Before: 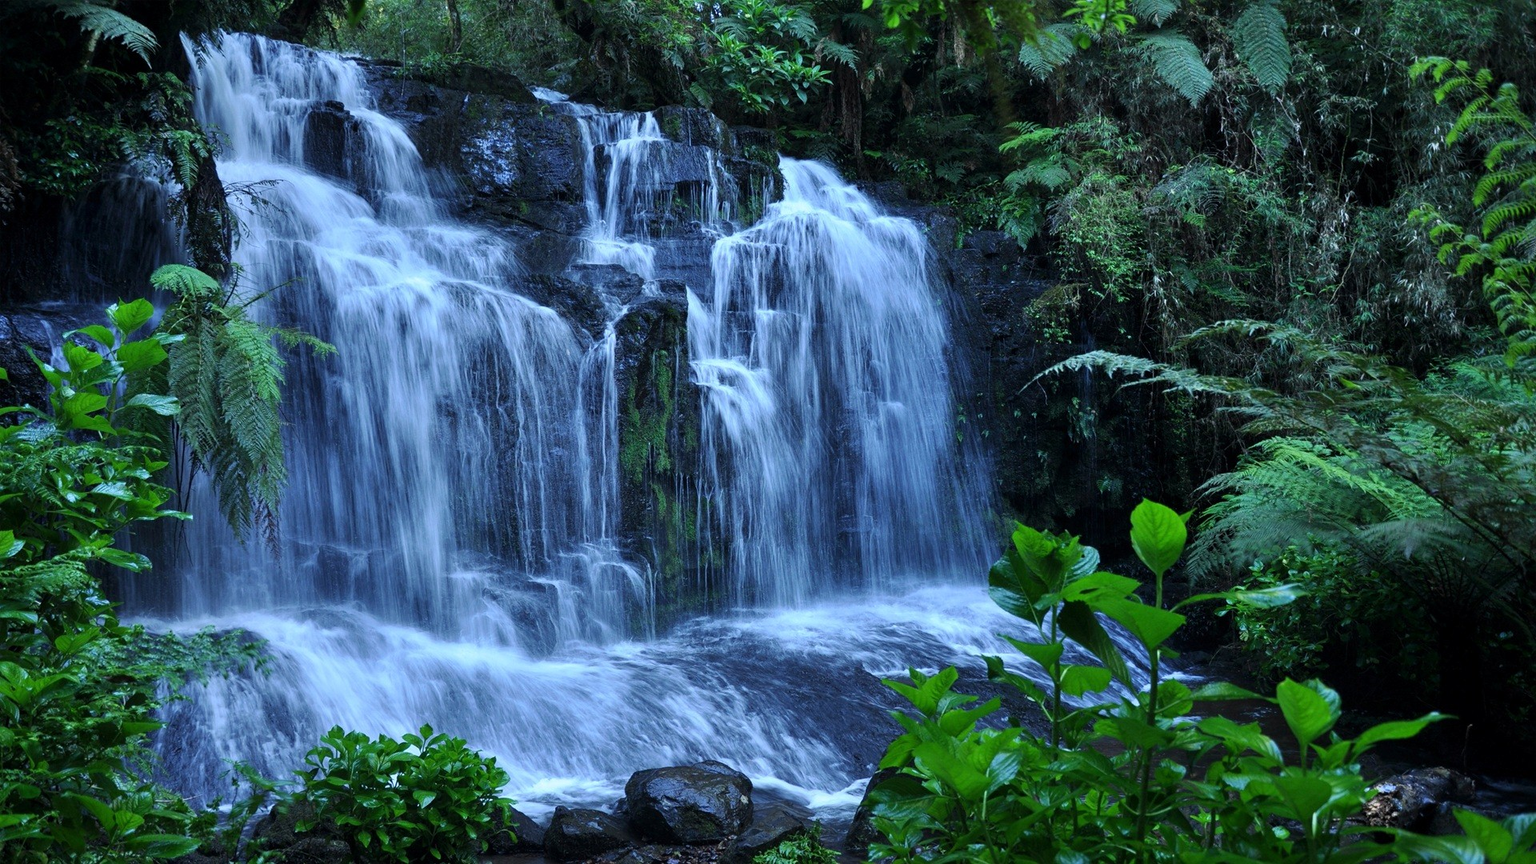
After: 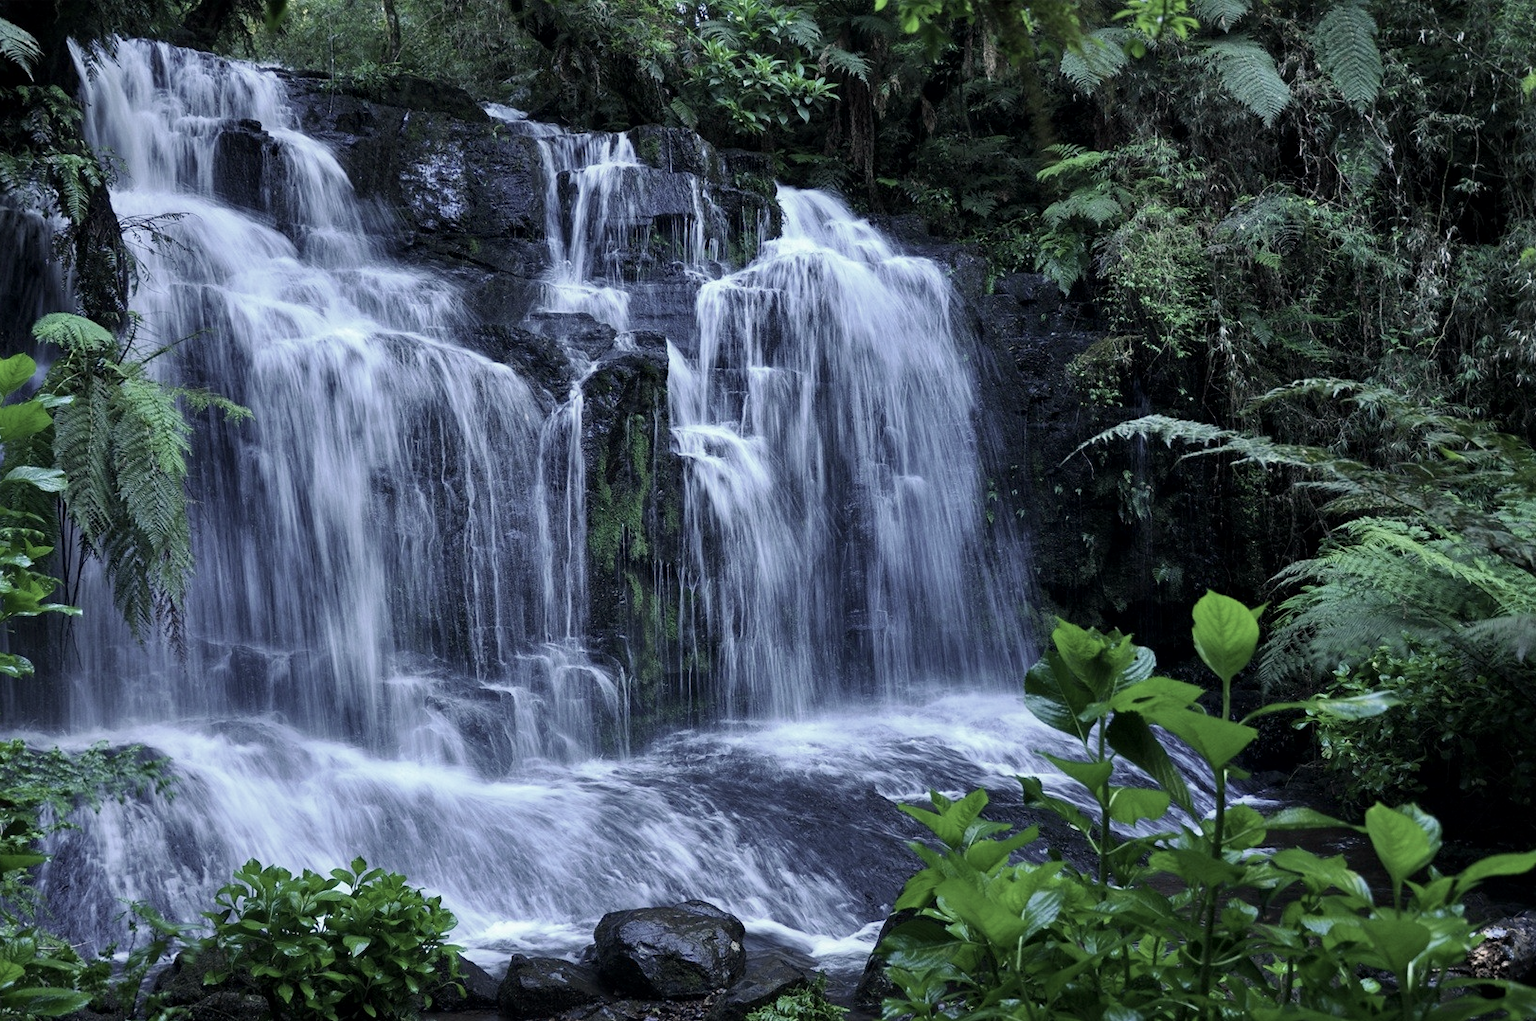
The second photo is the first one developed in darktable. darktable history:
crop: left 8.046%, right 7.465%
exposure: compensate highlight preservation false
local contrast: mode bilateral grid, contrast 20, coarseness 50, detail 120%, midtone range 0.2
color correction: highlights a* 5.49, highlights b* 5.26, saturation 0.642
tone equalizer: on, module defaults
